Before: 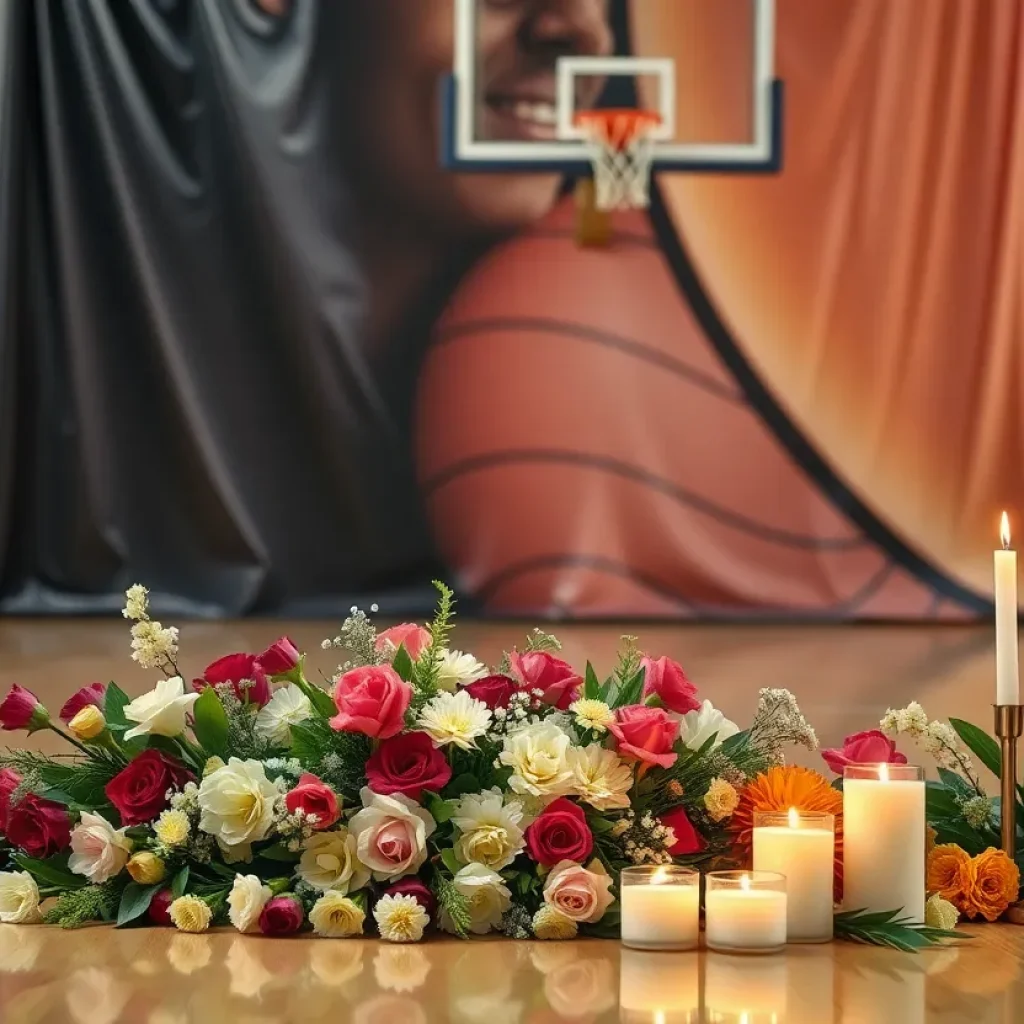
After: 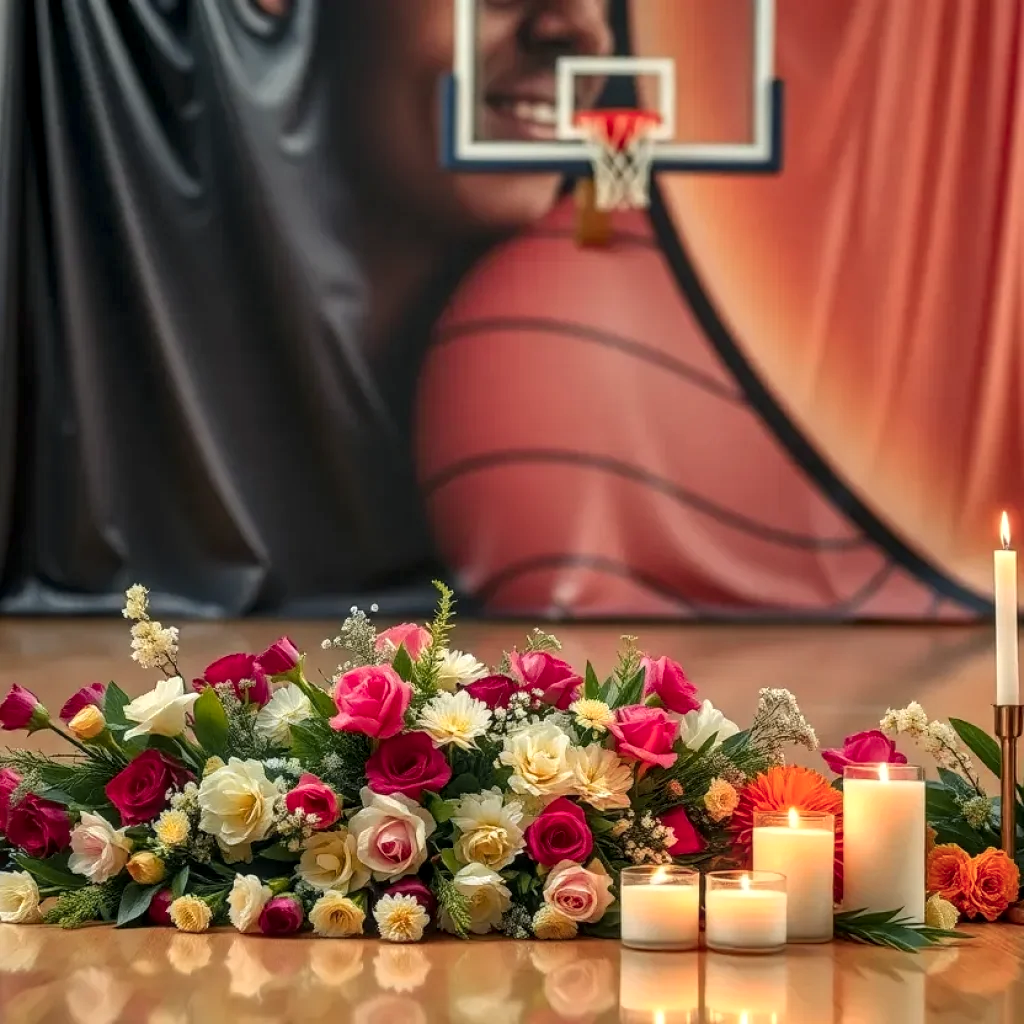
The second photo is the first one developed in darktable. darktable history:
color zones: curves: ch1 [(0.309, 0.524) (0.41, 0.329) (0.508, 0.509)]; ch2 [(0.25, 0.457) (0.75, 0.5)]
local contrast: detail 130%
